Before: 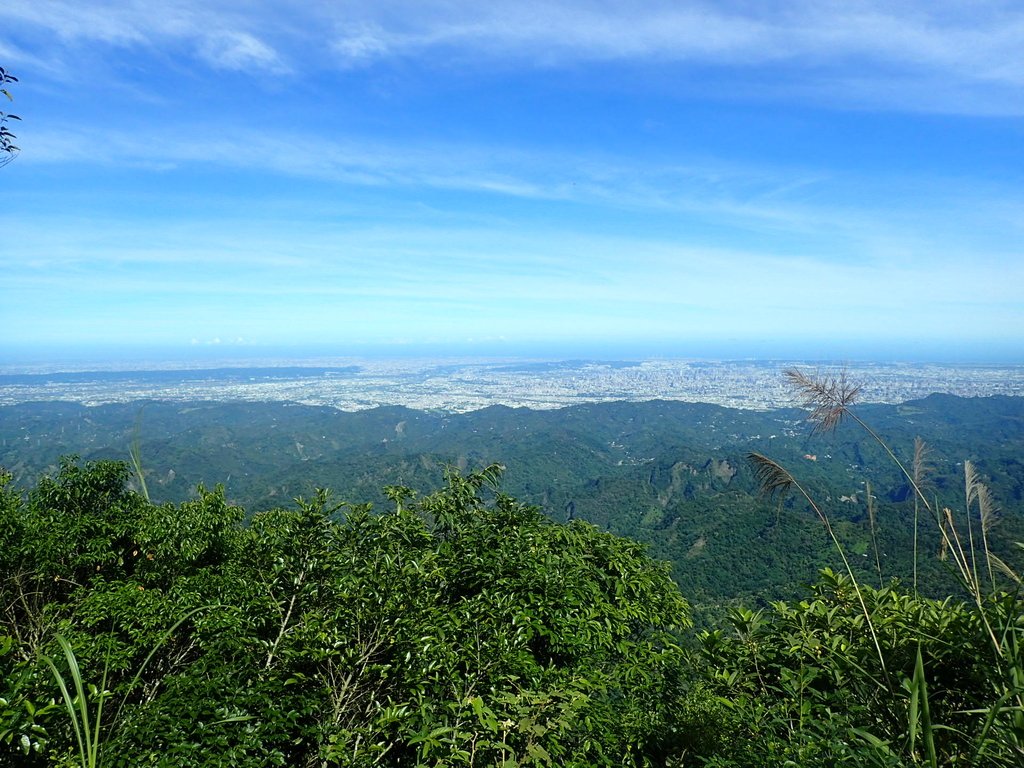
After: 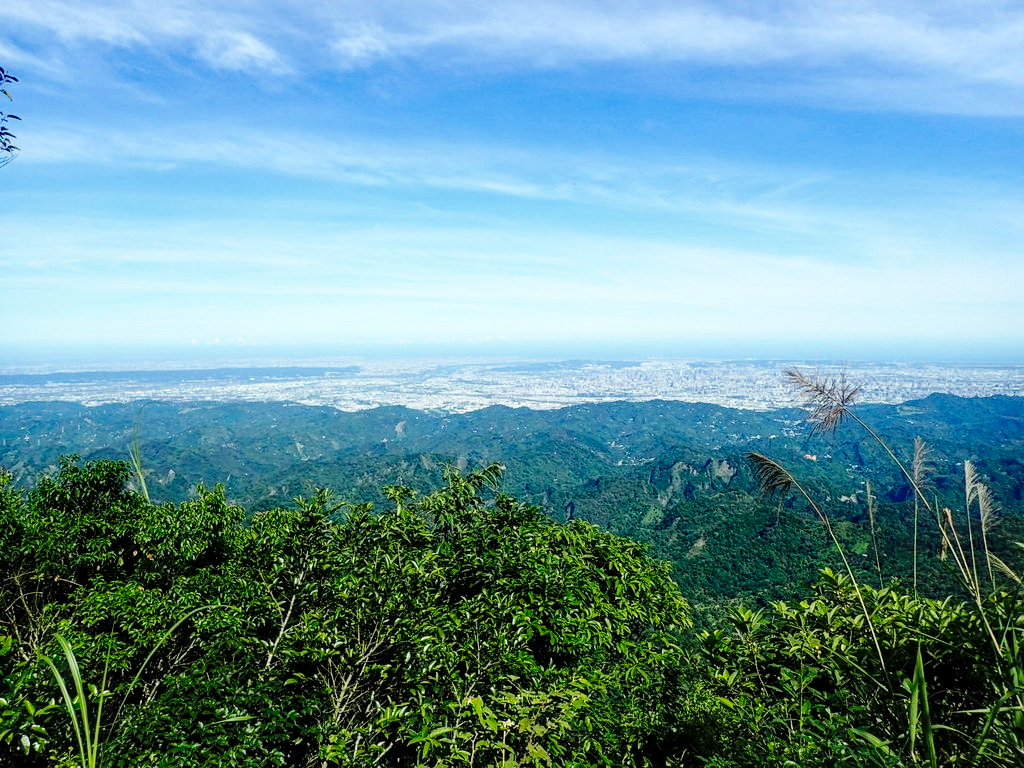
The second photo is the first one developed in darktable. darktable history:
exposure: black level correction 0.002, exposure -0.1 EV, compensate highlight preservation false
local contrast: detail 130%
base curve: curves: ch0 [(0, 0) (0.036, 0.025) (0.121, 0.166) (0.206, 0.329) (0.605, 0.79) (1, 1)], preserve colors none
